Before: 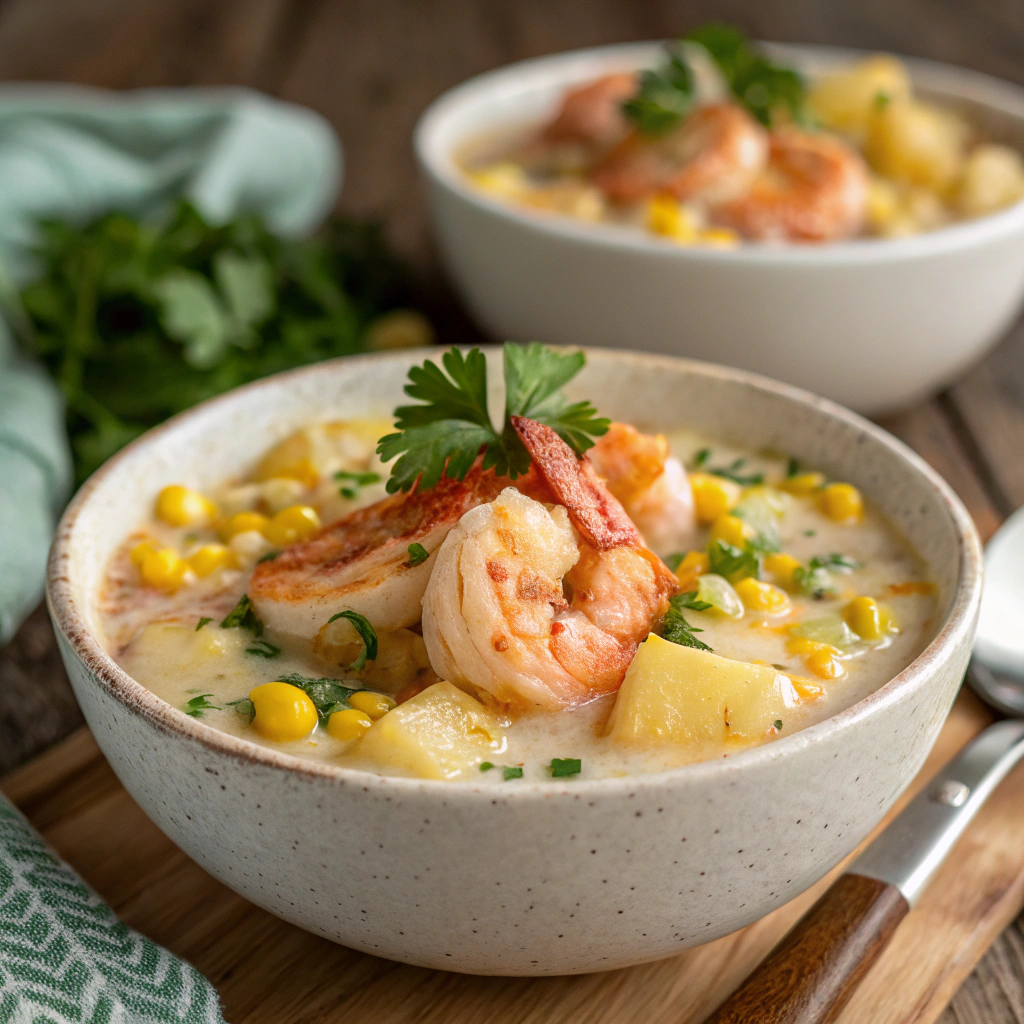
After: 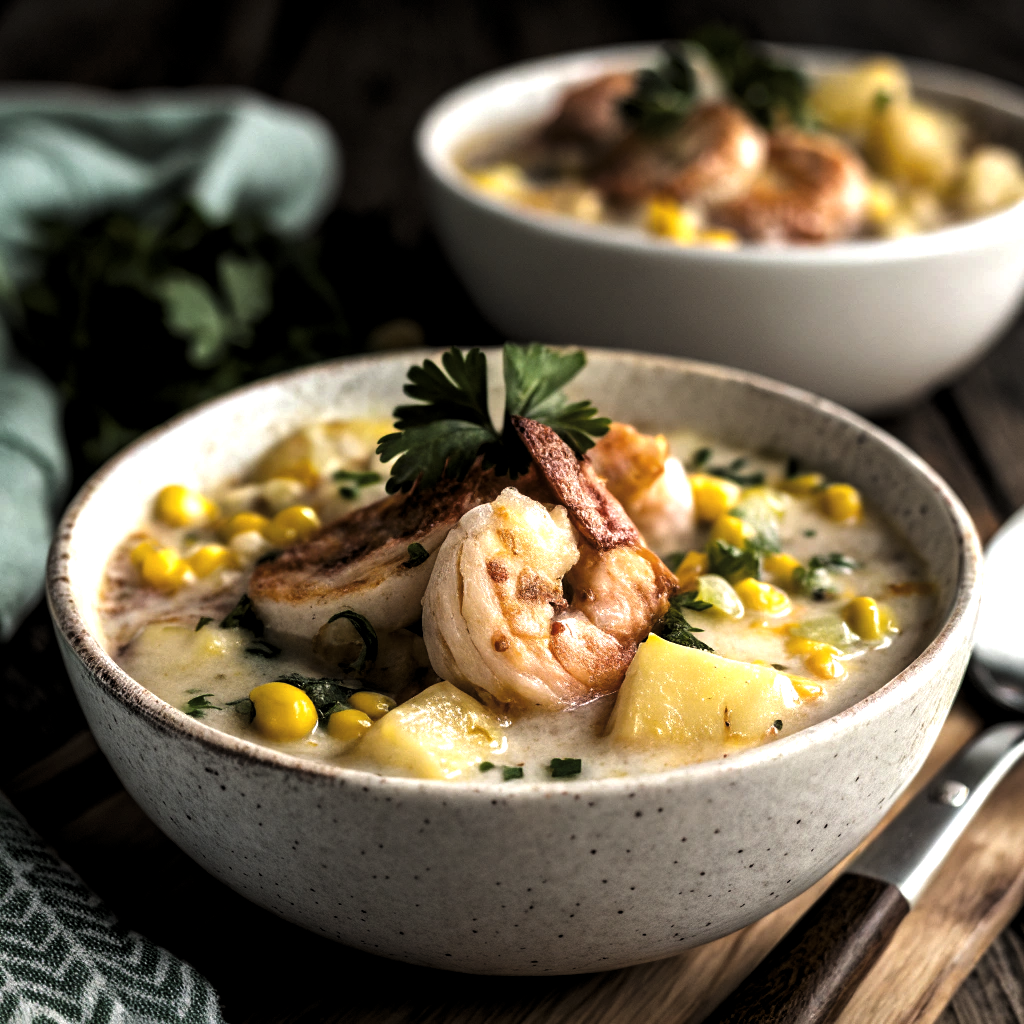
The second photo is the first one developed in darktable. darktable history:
exposure: exposure 0.6 EV, compensate highlight preservation false
levels: mode automatic, black 8.58%, gray 59.42%, levels [0, 0.445, 1]
